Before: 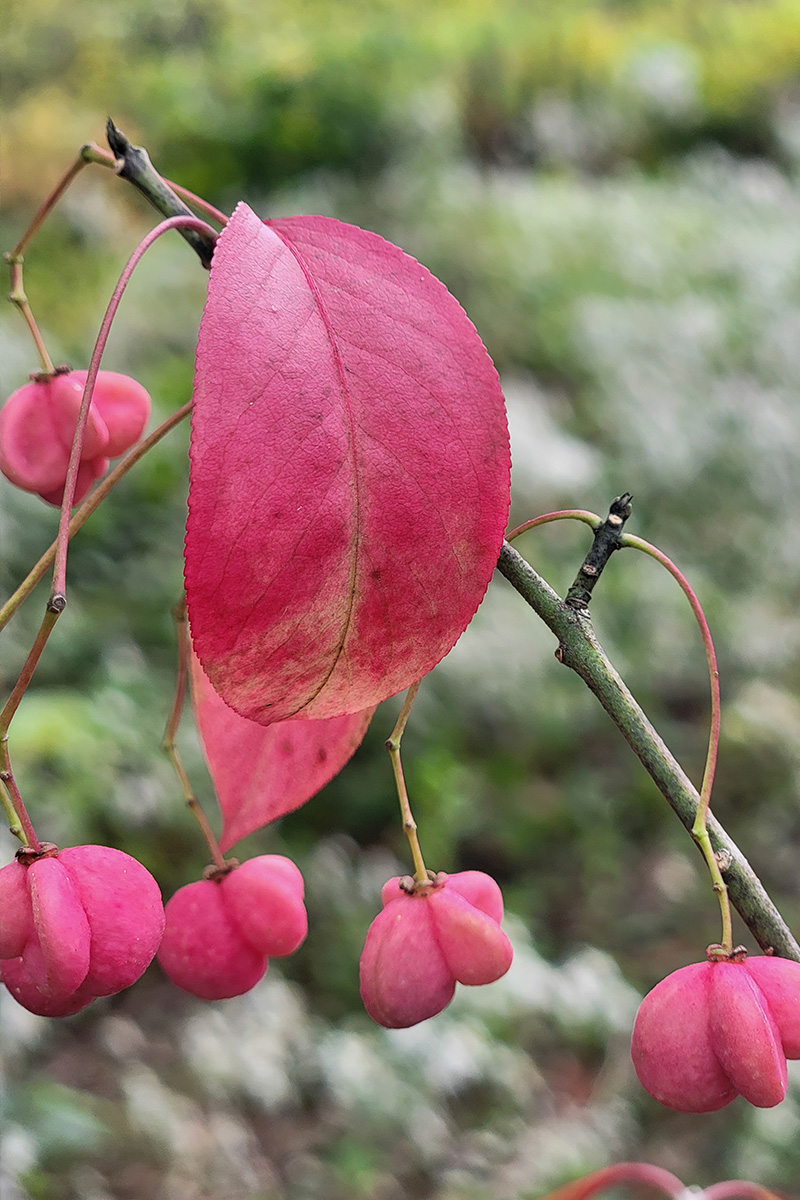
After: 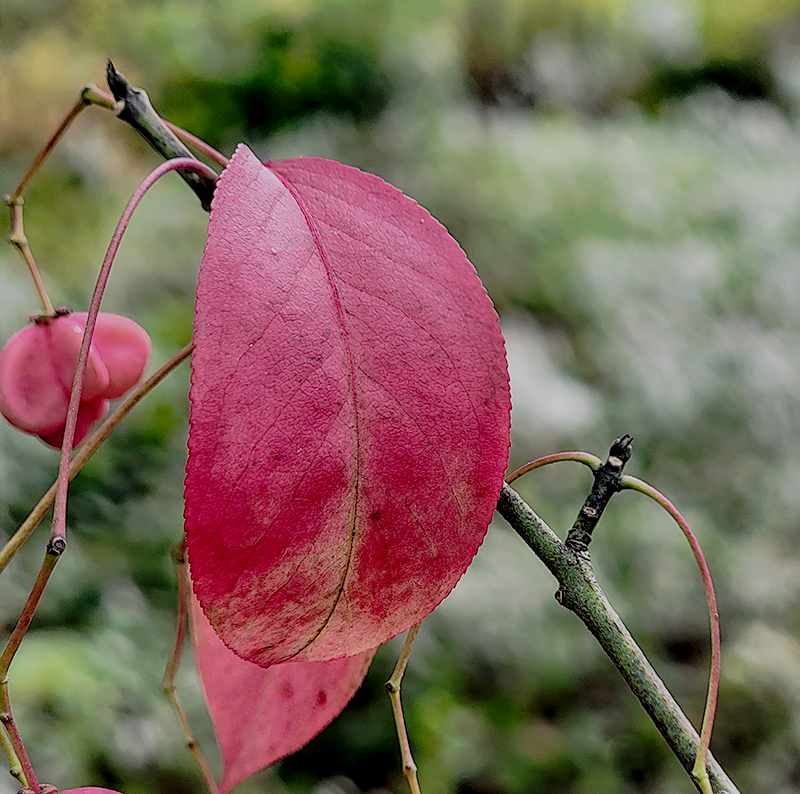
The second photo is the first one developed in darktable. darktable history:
sharpen: radius 1.863, amount 0.394, threshold 1.465
exposure: exposure -0.328 EV, compensate exposure bias true, compensate highlight preservation false
local contrast: on, module defaults
tone equalizer: on, module defaults
crop and rotate: top 4.889%, bottom 28.867%
filmic rgb: black relative exposure -7.96 EV, white relative exposure 3.95 EV, hardness 4.13, contrast 0.992
tone curve: curves: ch0 [(0, 0) (0.126, 0.061) (0.362, 0.382) (0.498, 0.498) (0.706, 0.712) (1, 1)]; ch1 [(0, 0) (0.5, 0.522) (0.55, 0.586) (1, 1)]; ch2 [(0, 0) (0.44, 0.424) (0.5, 0.482) (0.537, 0.538) (1, 1)], preserve colors none
